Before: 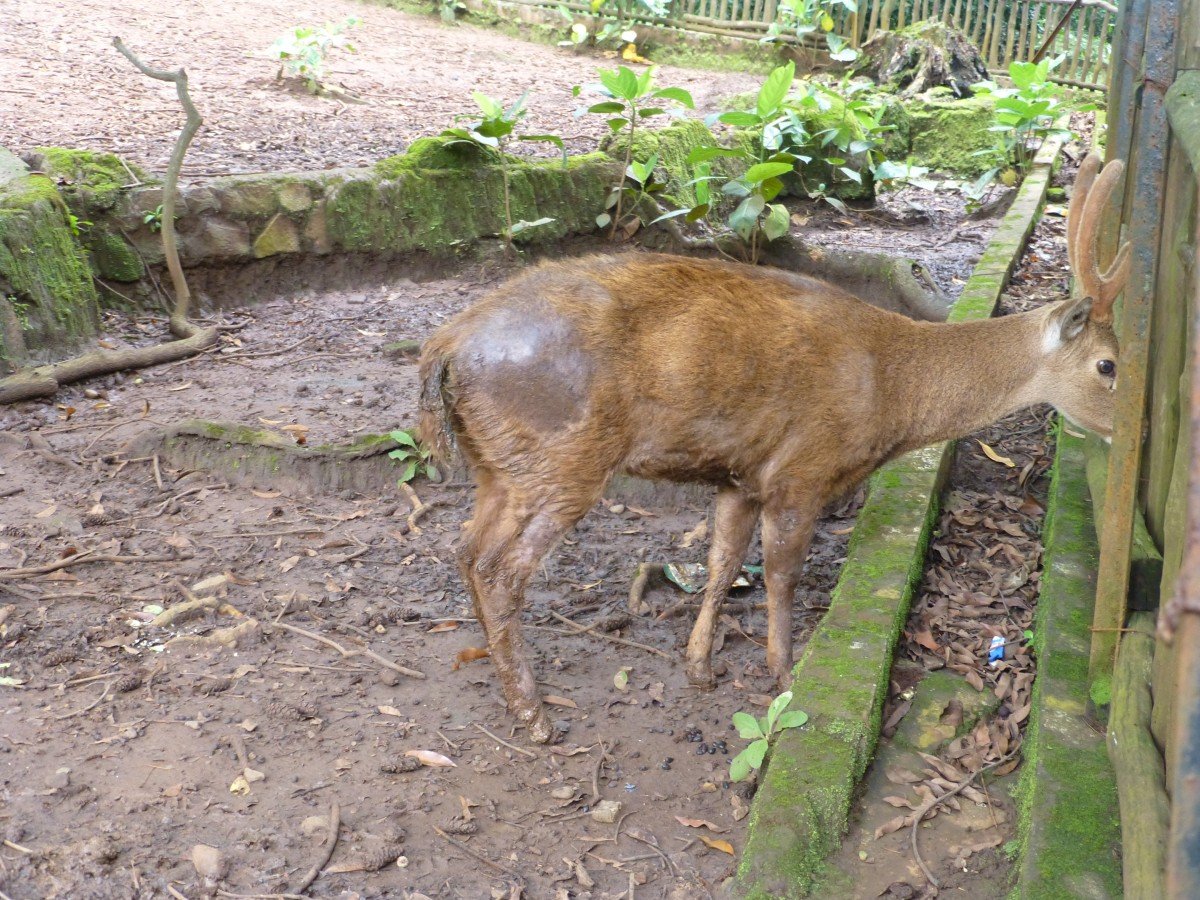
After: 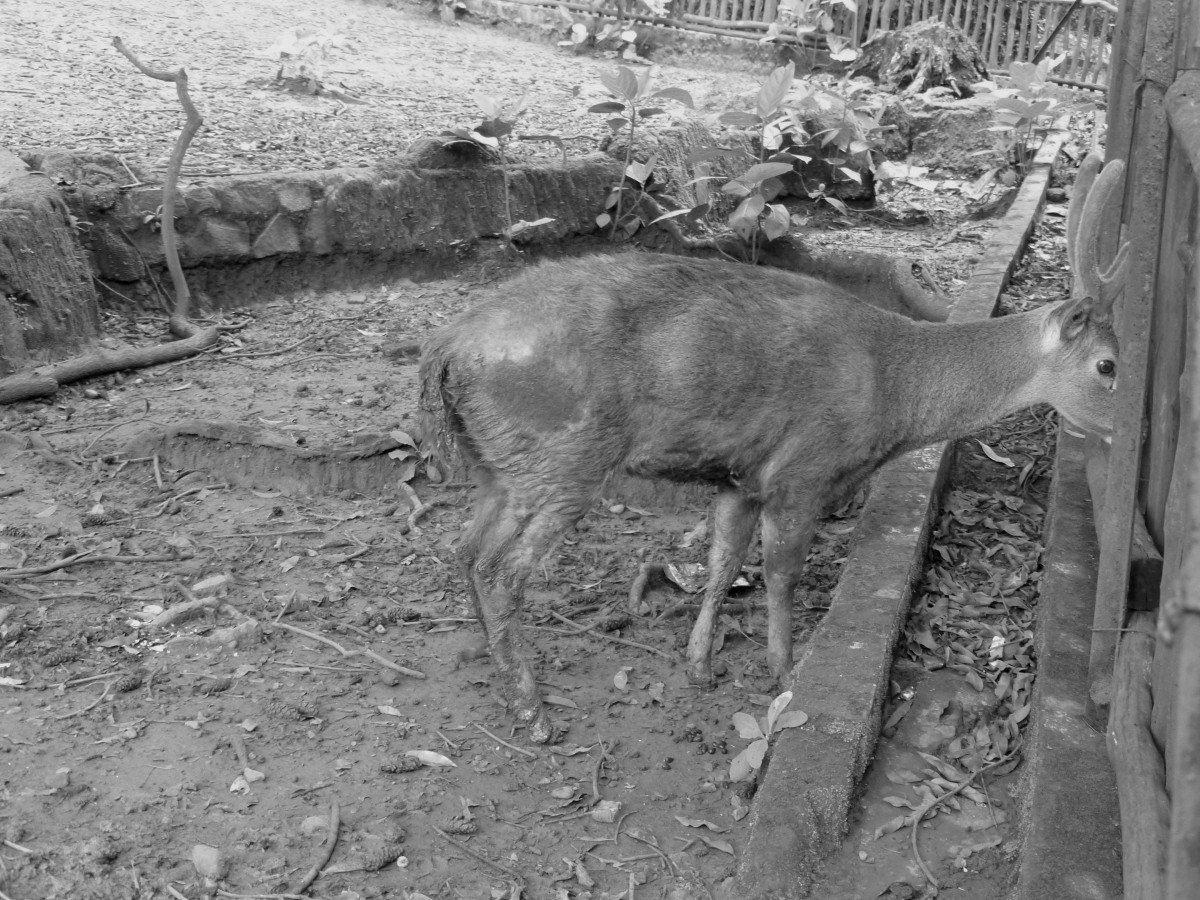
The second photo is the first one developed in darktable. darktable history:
white balance: red 1.009, blue 0.985
color calibration: output gray [0.267, 0.423, 0.261, 0], illuminant same as pipeline (D50), adaptation none (bypass)
exposure: black level correction 0.006, exposure -0.226 EV, compensate highlight preservation false
